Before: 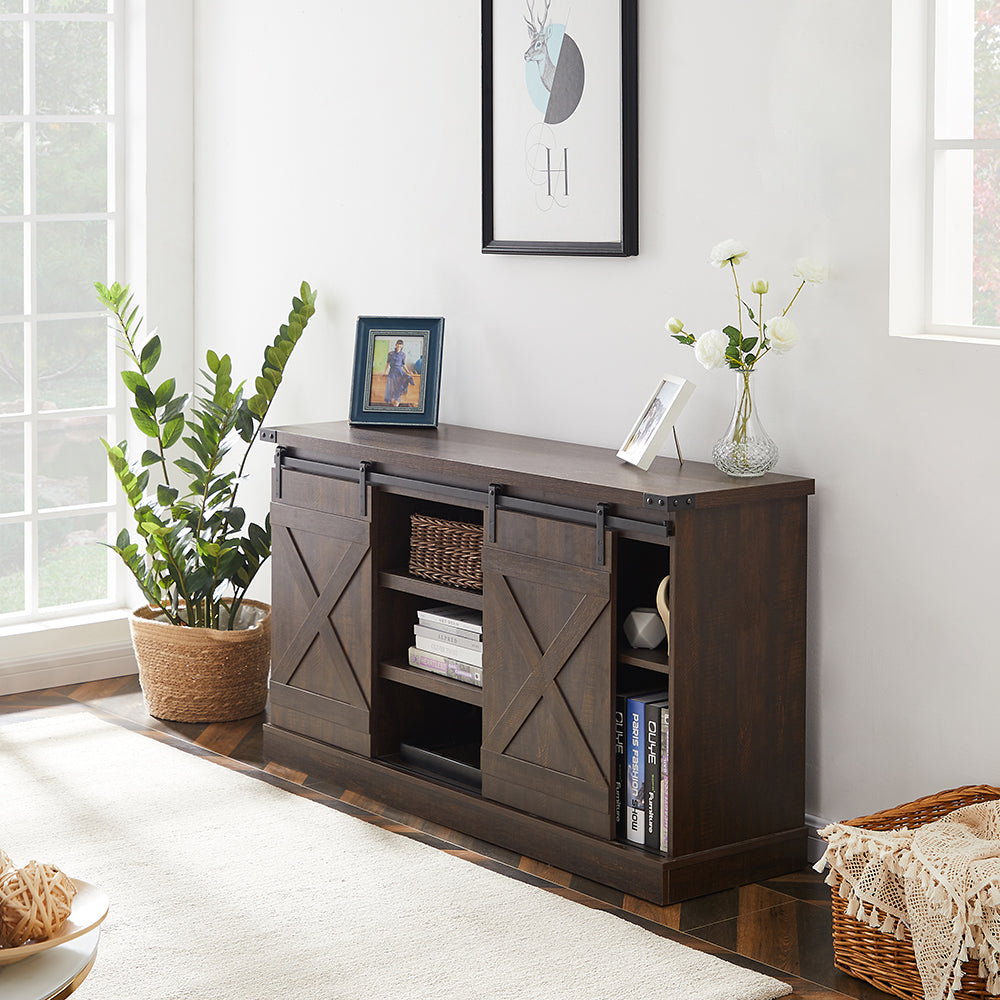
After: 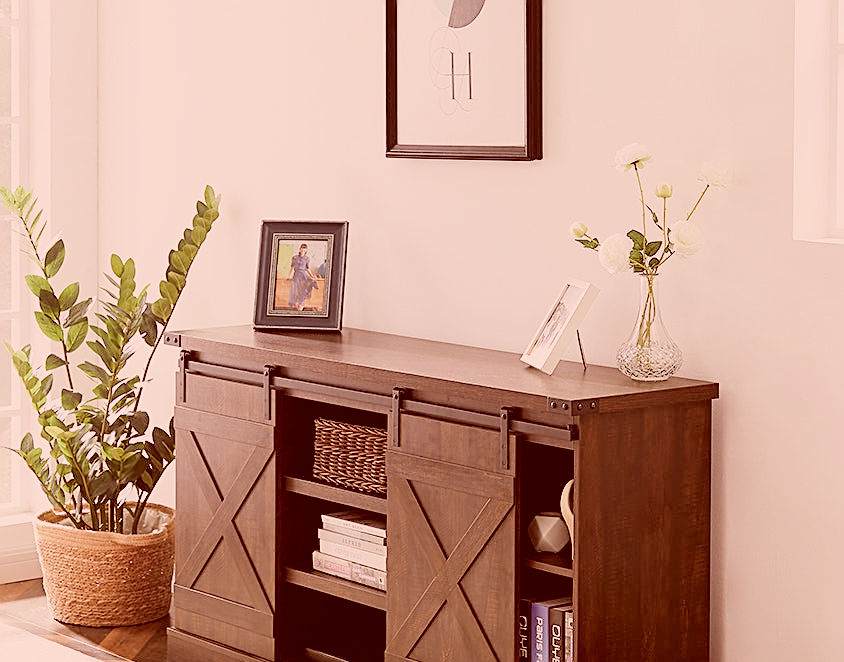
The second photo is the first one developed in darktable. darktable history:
sharpen: on, module defaults
color correction: highlights a* 9.36, highlights b* 8.95, shadows a* 39.37, shadows b* 39.46, saturation 0.784
crop and rotate: left 9.626%, top 9.627%, right 5.913%, bottom 24.158%
filmic rgb: black relative exposure -7.17 EV, white relative exposure 5.36 EV, threshold 5.99 EV, hardness 3.02, color science v4 (2020), enable highlight reconstruction true
exposure: exposure 0.762 EV, compensate exposure bias true, compensate highlight preservation false
